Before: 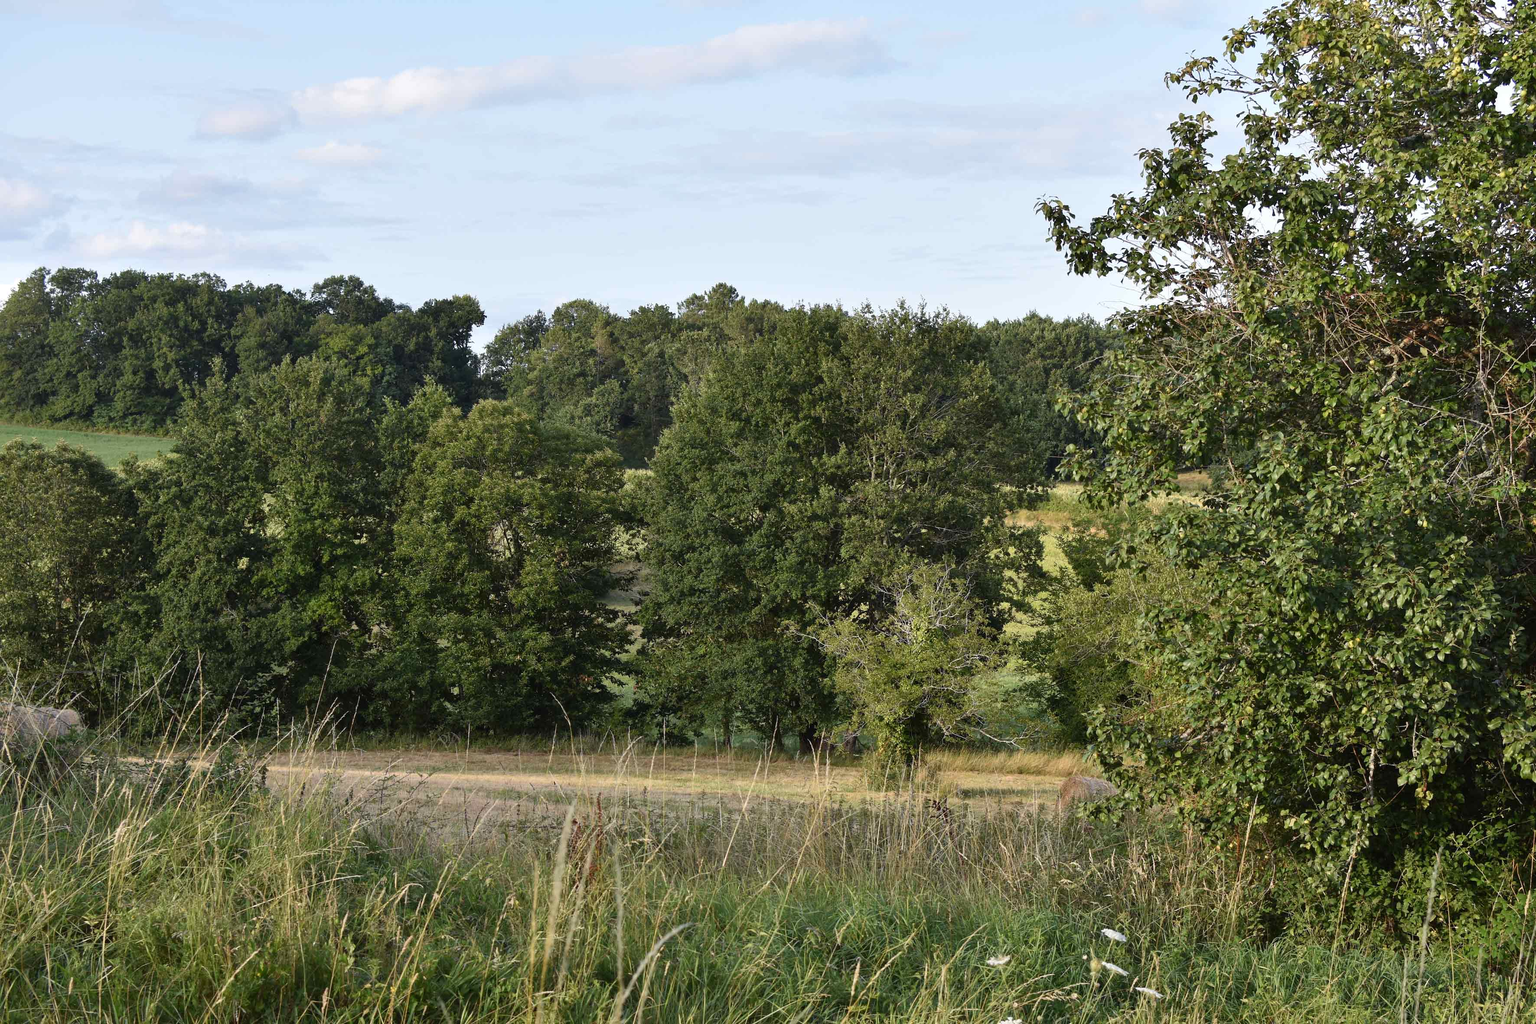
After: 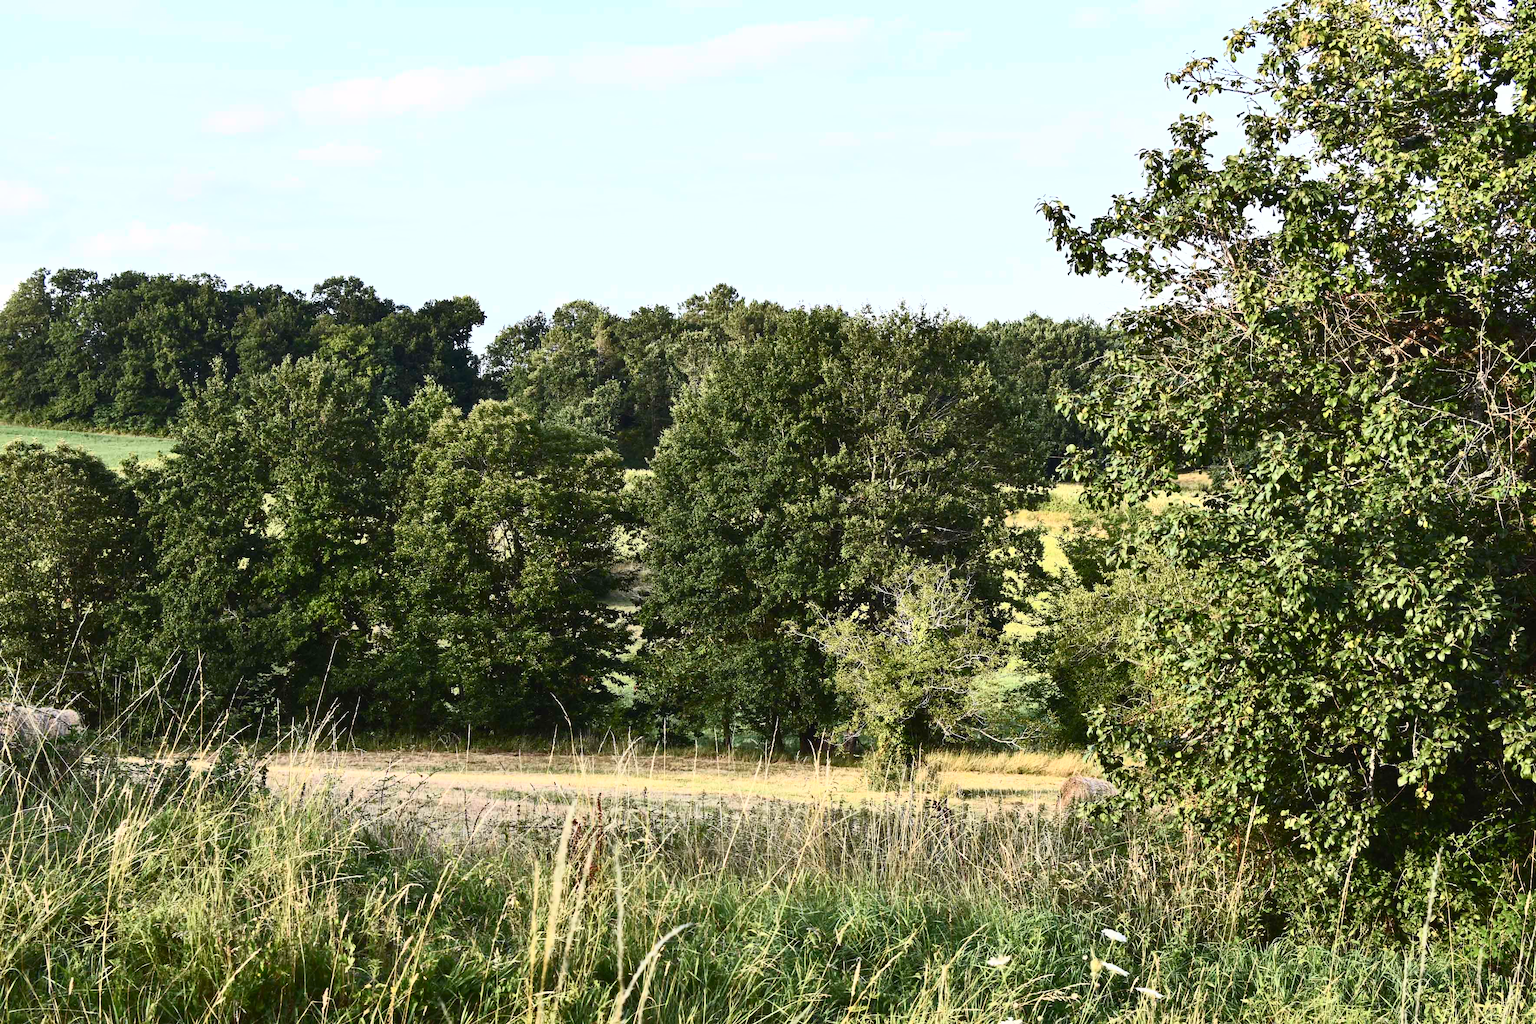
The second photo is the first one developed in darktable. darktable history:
haze removal: compatibility mode true, adaptive false
contrast brightness saturation: contrast 0.611, brightness 0.355, saturation 0.15
